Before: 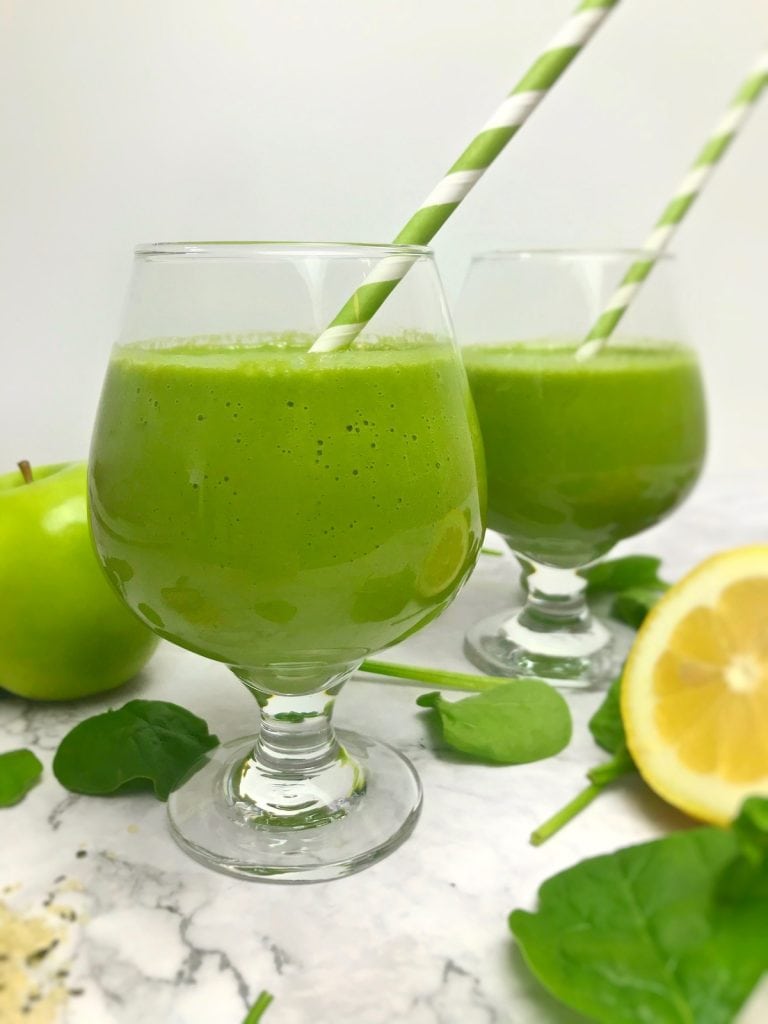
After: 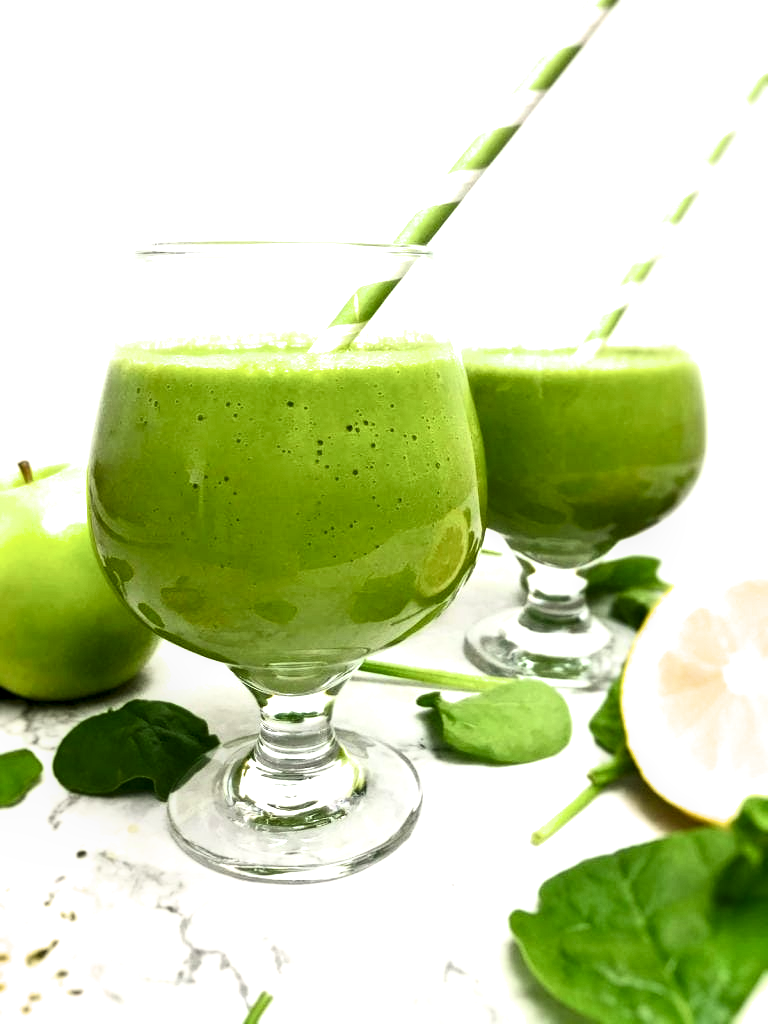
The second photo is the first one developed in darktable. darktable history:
filmic rgb: black relative exposure -9.09 EV, white relative exposure 2.31 EV, threshold 2.99 EV, hardness 7.42, iterations of high-quality reconstruction 10, enable highlight reconstruction true
exposure: black level correction 0.006, compensate exposure bias true, compensate highlight preservation false
tone equalizer: -8 EV -0.752 EV, -7 EV -0.68 EV, -6 EV -0.599 EV, -5 EV -0.423 EV, -3 EV 0.393 EV, -2 EV 0.6 EV, -1 EV 0.688 EV, +0 EV 0.775 EV, edges refinement/feathering 500, mask exposure compensation -1.57 EV, preserve details no
local contrast: shadows 95%, midtone range 0.495
